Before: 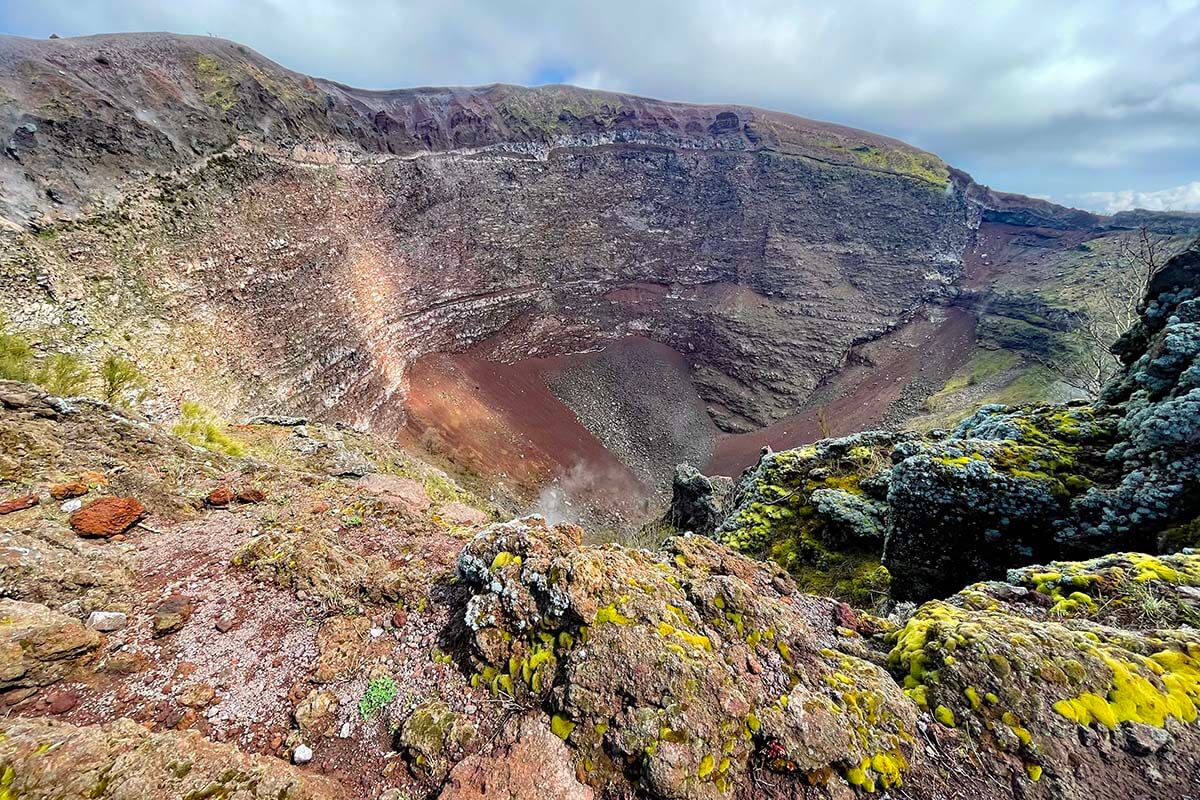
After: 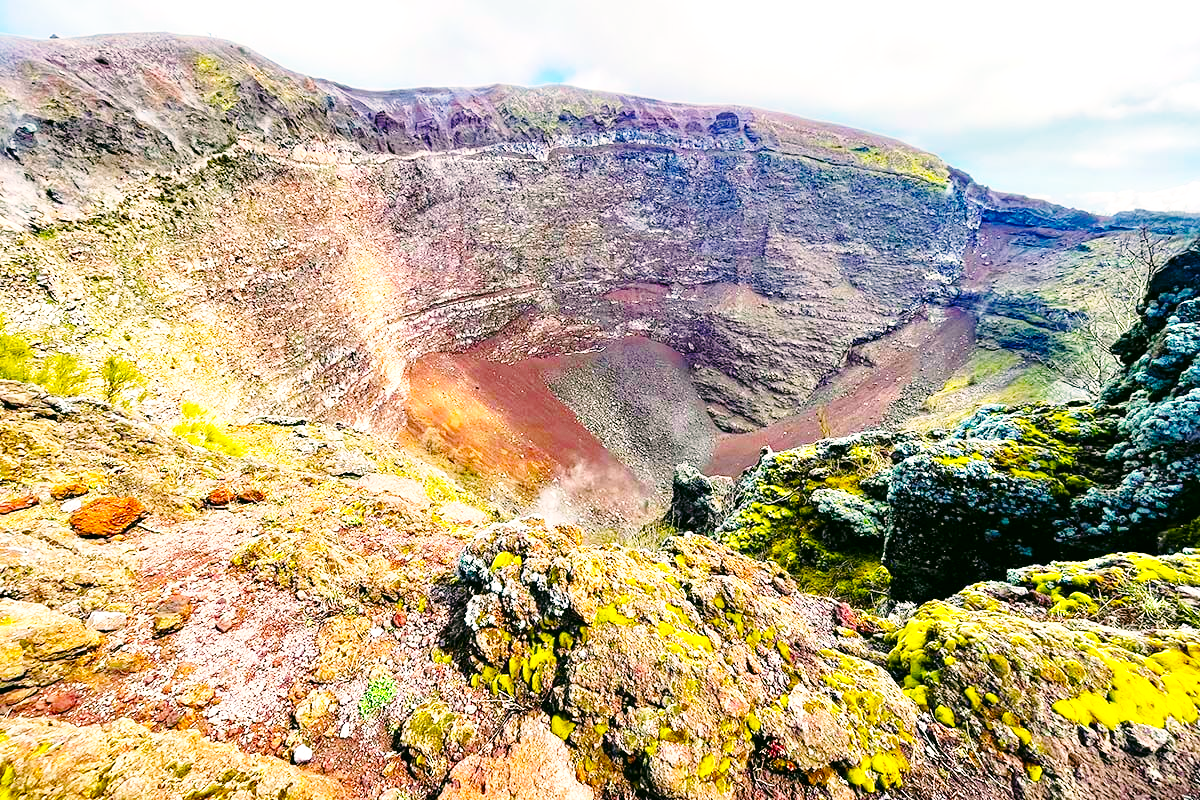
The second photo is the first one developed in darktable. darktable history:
color balance rgb: linear chroma grading › global chroma 14.553%, perceptual saturation grading › global saturation 25.333%, perceptual brilliance grading › global brilliance 18.799%, global vibrance 3.748%
color correction: highlights a* 4.14, highlights b* 4.91, shadows a* -8.3, shadows b* 4.82
base curve: curves: ch0 [(0, 0) (0.028, 0.03) (0.121, 0.232) (0.46, 0.748) (0.859, 0.968) (1, 1)], preserve colors none
